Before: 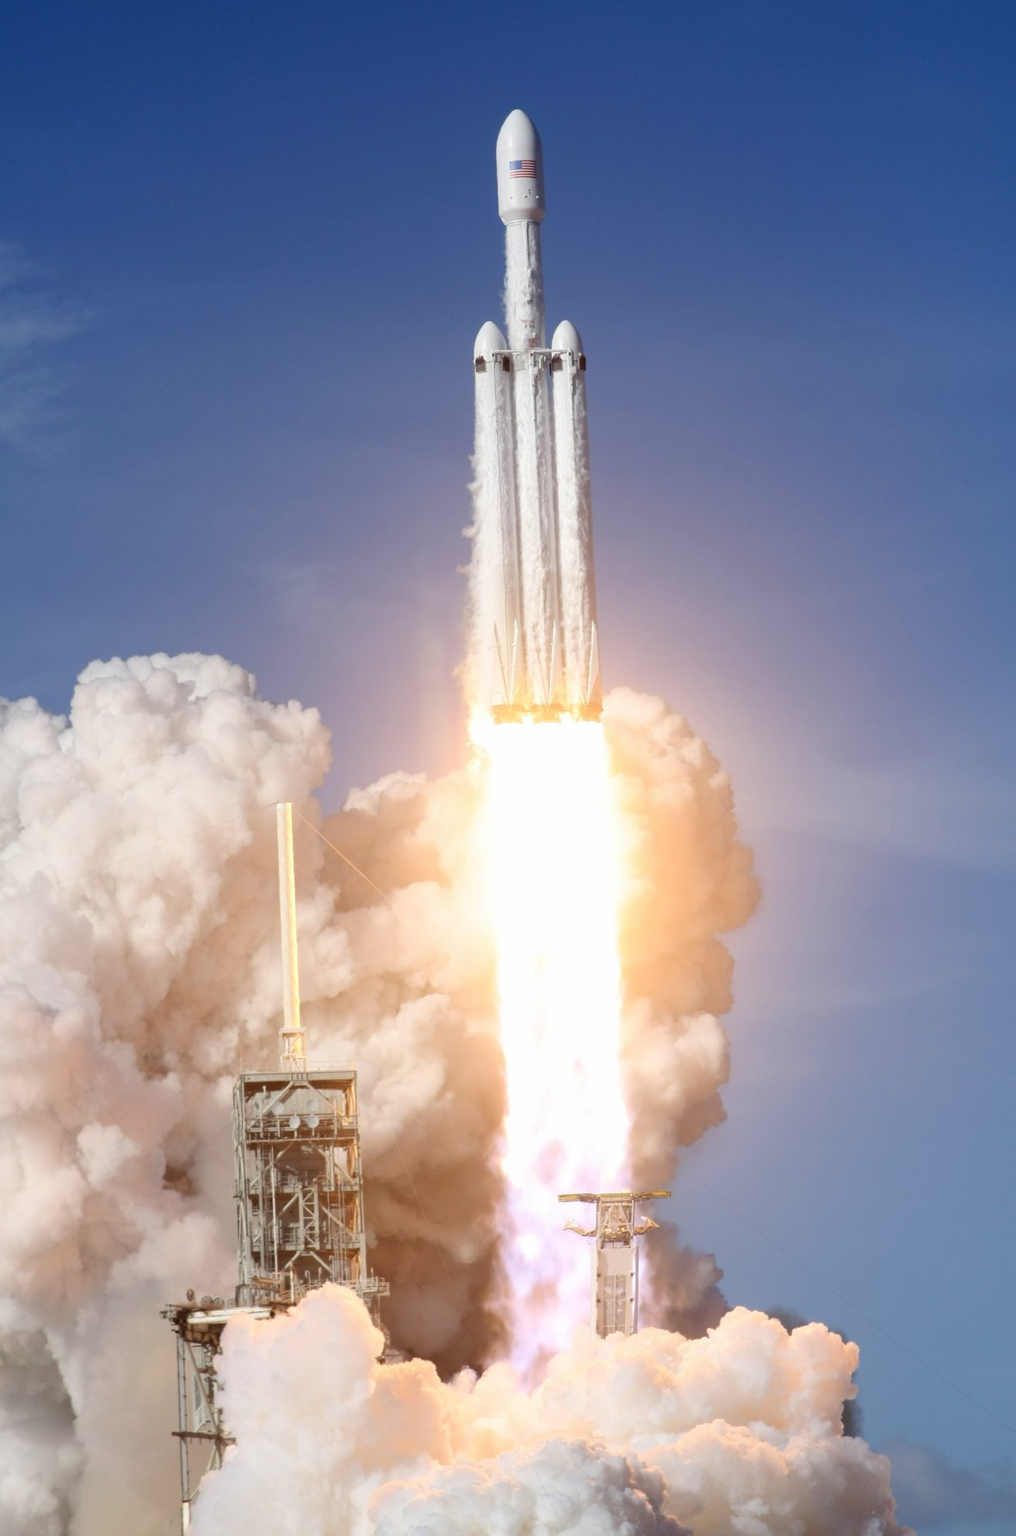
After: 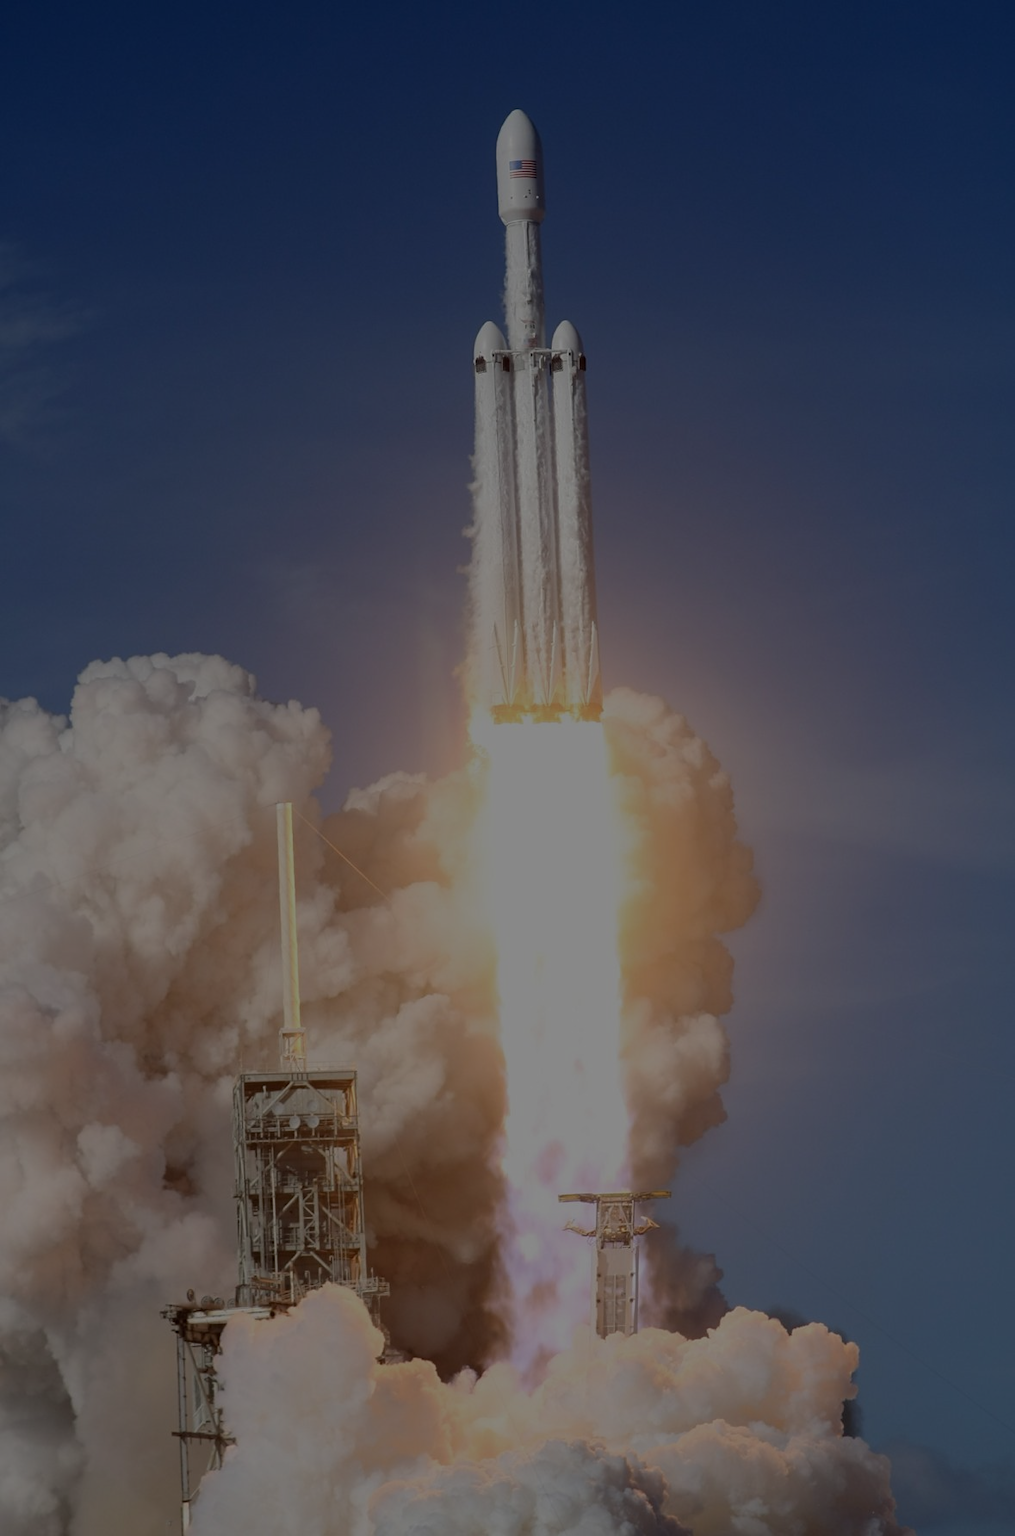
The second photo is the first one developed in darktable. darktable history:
sharpen: amount 0.2
exposure: exposure -2.002 EV, compensate highlight preservation false
